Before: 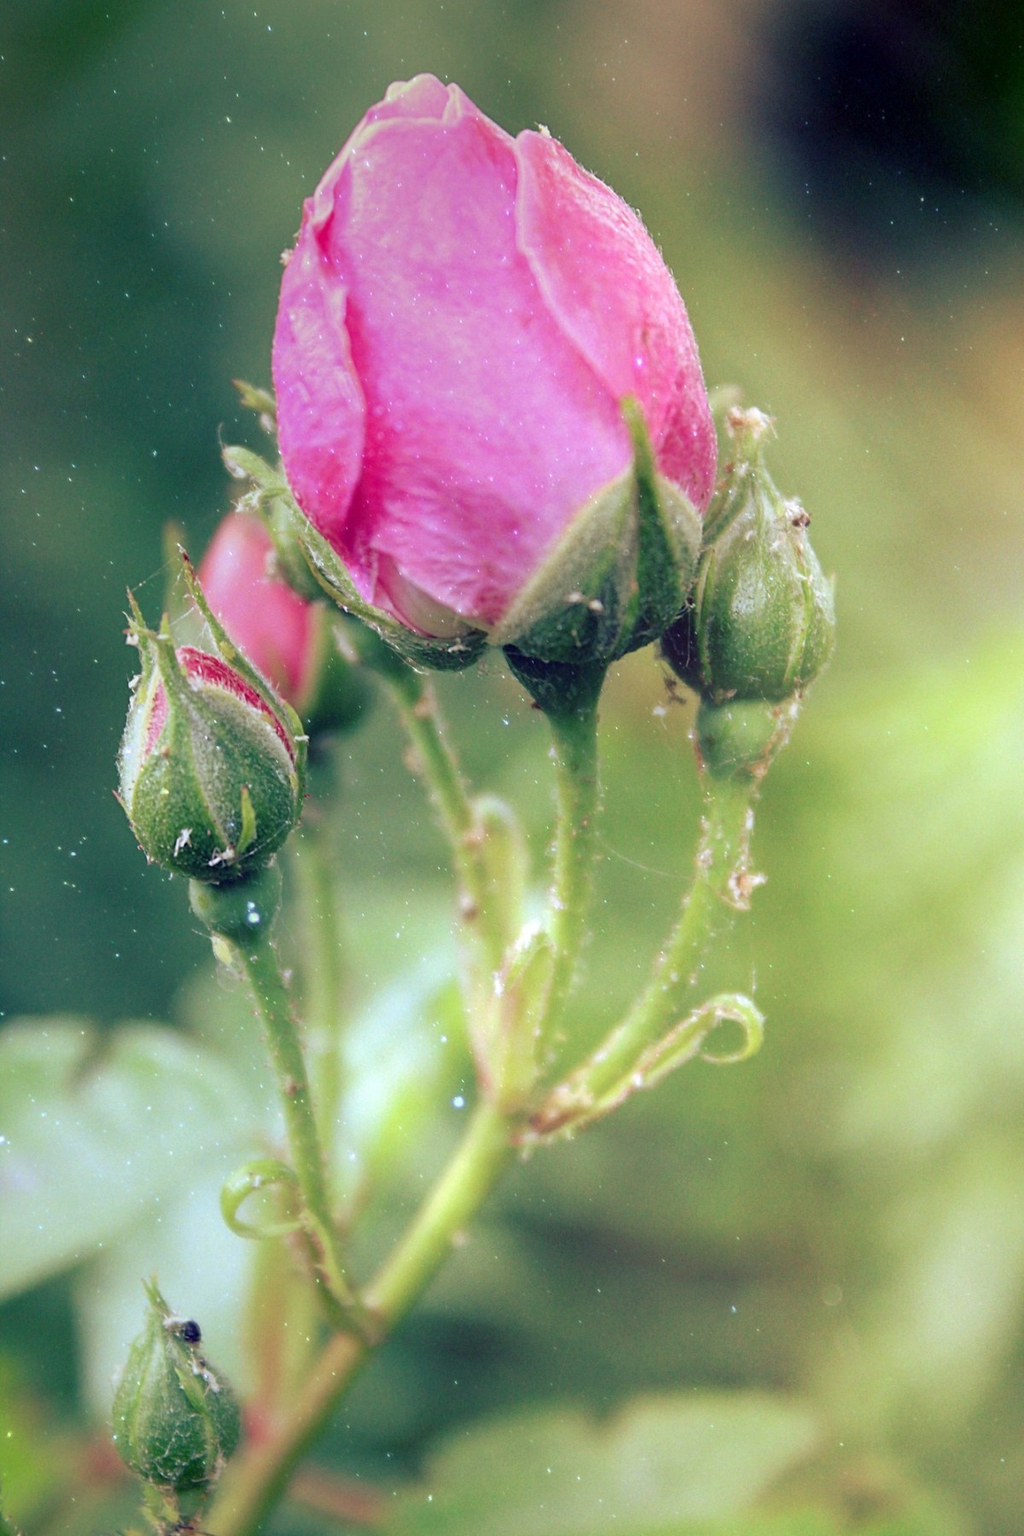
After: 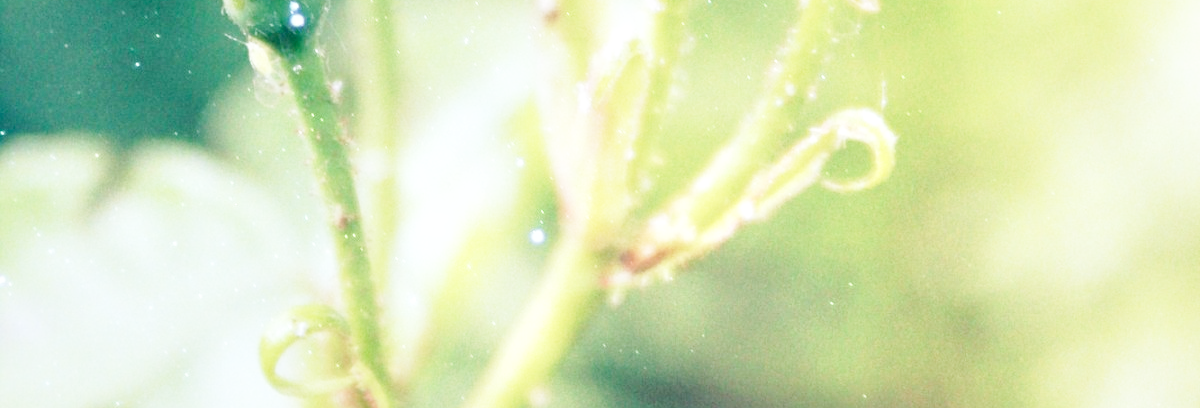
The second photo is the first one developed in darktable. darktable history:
local contrast: mode bilateral grid, contrast 20, coarseness 50, detail 119%, midtone range 0.2
base curve: curves: ch0 [(0, 0) (0.018, 0.026) (0.143, 0.37) (0.33, 0.731) (0.458, 0.853) (0.735, 0.965) (0.905, 0.986) (1, 1)], preserve colors none
crop and rotate: top 58.658%, bottom 18.637%
color correction: highlights a* 0.072, highlights b* -0.231
